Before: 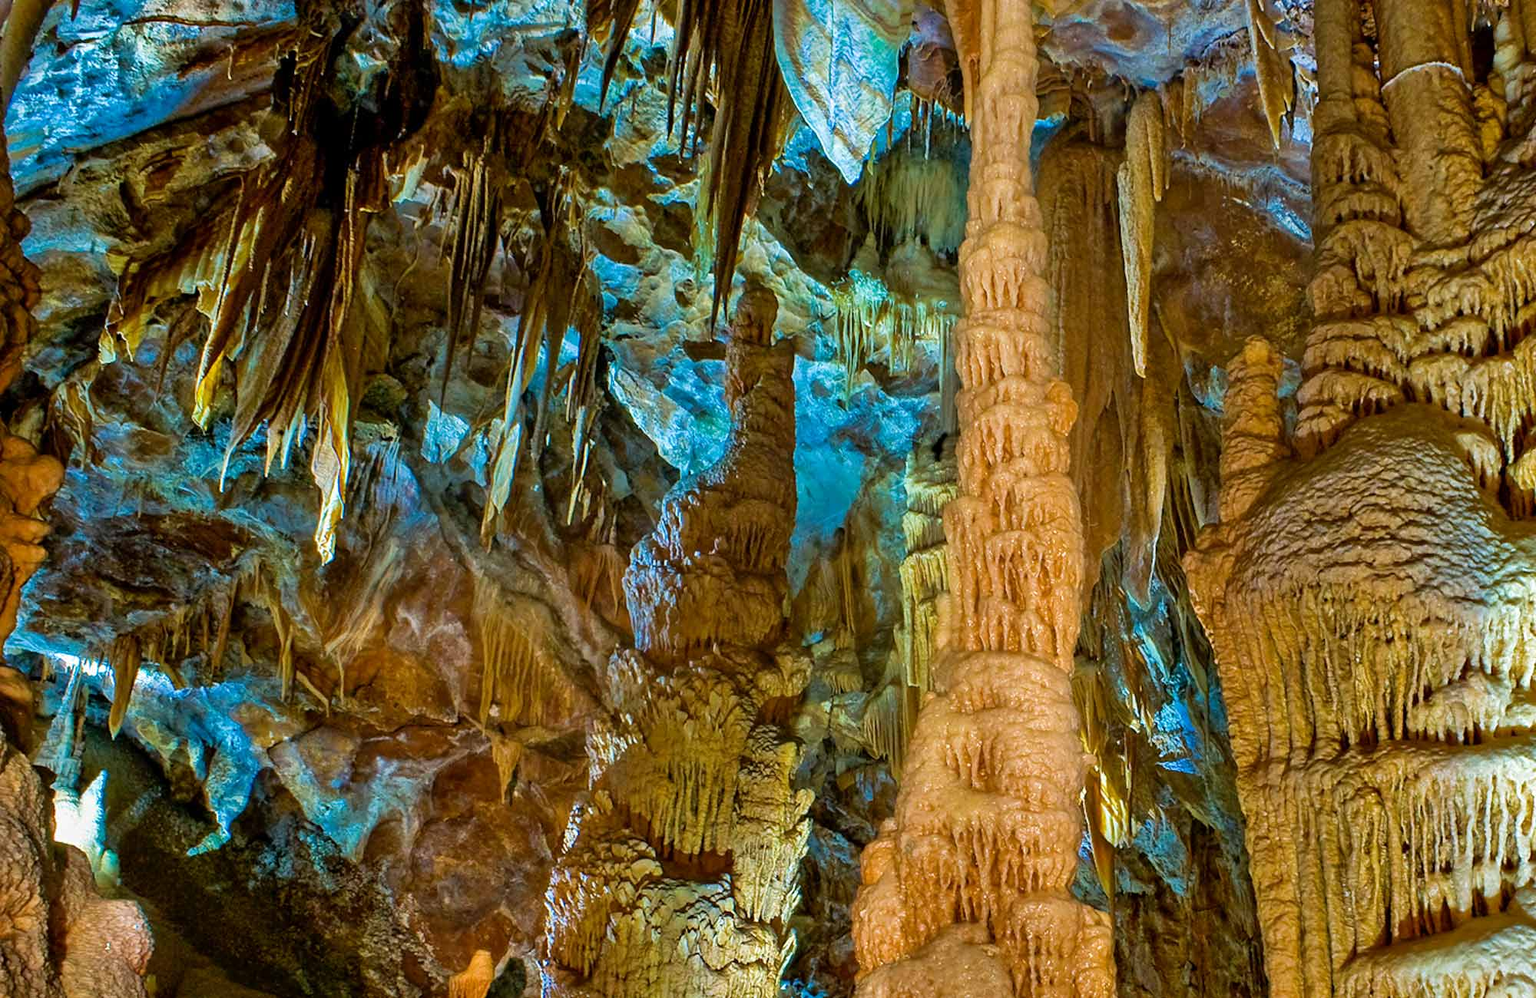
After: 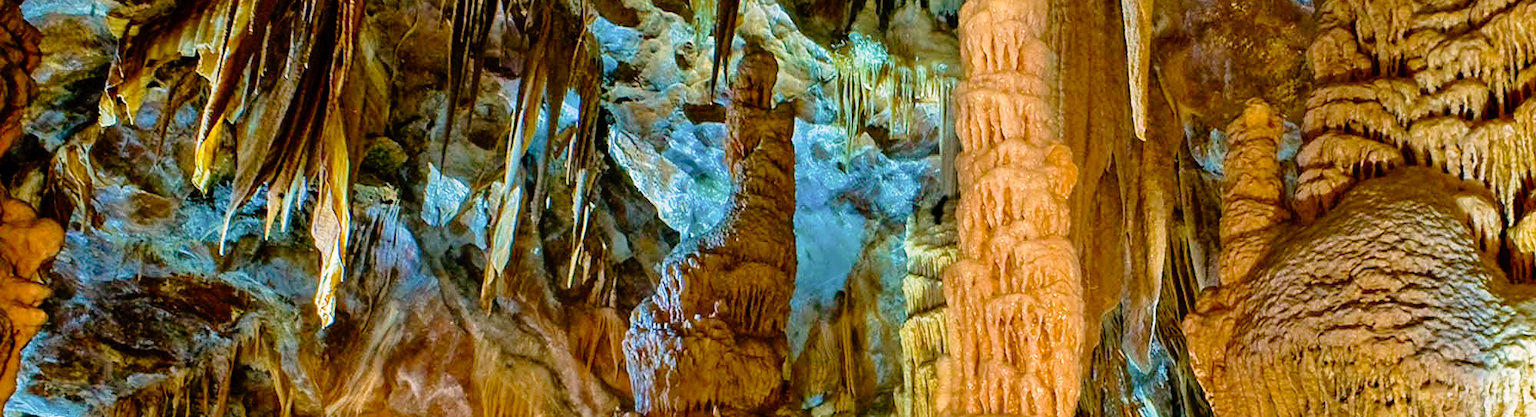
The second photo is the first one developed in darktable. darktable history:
color correction: highlights a* 7.34, highlights b* 4.37
white balance: red 1, blue 1
crop and rotate: top 23.84%, bottom 34.294%
tone curve: curves: ch0 [(0, 0) (0.003, 0.003) (0.011, 0.006) (0.025, 0.015) (0.044, 0.025) (0.069, 0.034) (0.1, 0.052) (0.136, 0.092) (0.177, 0.157) (0.224, 0.228) (0.277, 0.305) (0.335, 0.392) (0.399, 0.466) (0.468, 0.543) (0.543, 0.612) (0.623, 0.692) (0.709, 0.78) (0.801, 0.865) (0.898, 0.935) (1, 1)], preserve colors none
